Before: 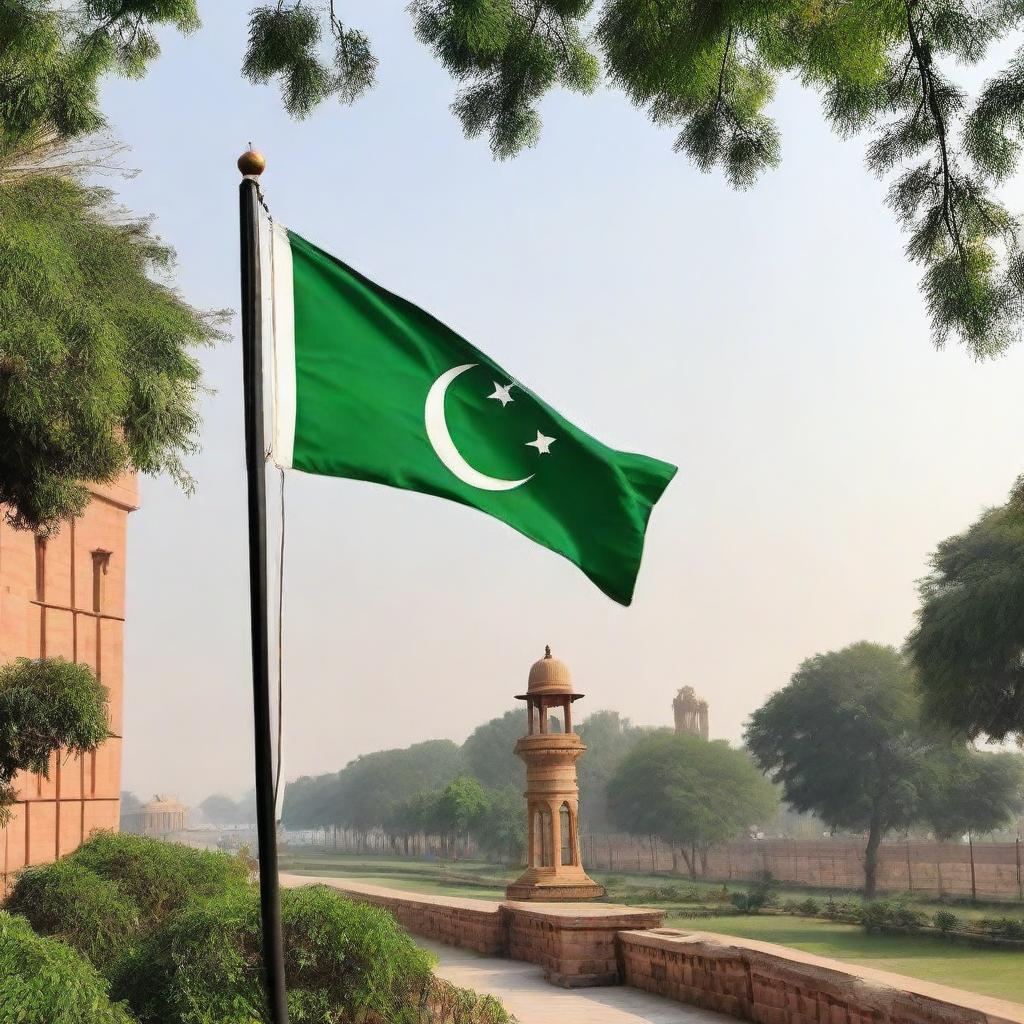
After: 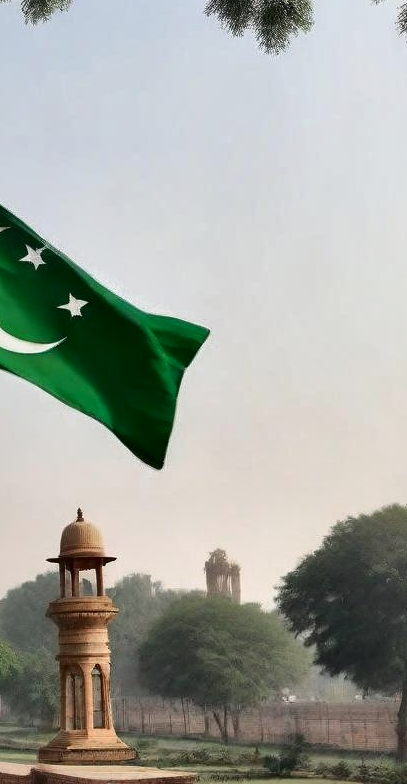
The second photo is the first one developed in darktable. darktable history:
local contrast: mode bilateral grid, contrast 44, coarseness 69, detail 214%, midtone range 0.2
exposure: exposure -0.293 EV, compensate highlight preservation false
crop: left 45.721%, top 13.393%, right 14.118%, bottom 10.01%
color zones: curves: ch0 [(0, 0.5) (0.143, 0.5) (0.286, 0.456) (0.429, 0.5) (0.571, 0.5) (0.714, 0.5) (0.857, 0.5) (1, 0.5)]; ch1 [(0, 0.5) (0.143, 0.5) (0.286, 0.422) (0.429, 0.5) (0.571, 0.5) (0.714, 0.5) (0.857, 0.5) (1, 0.5)]
